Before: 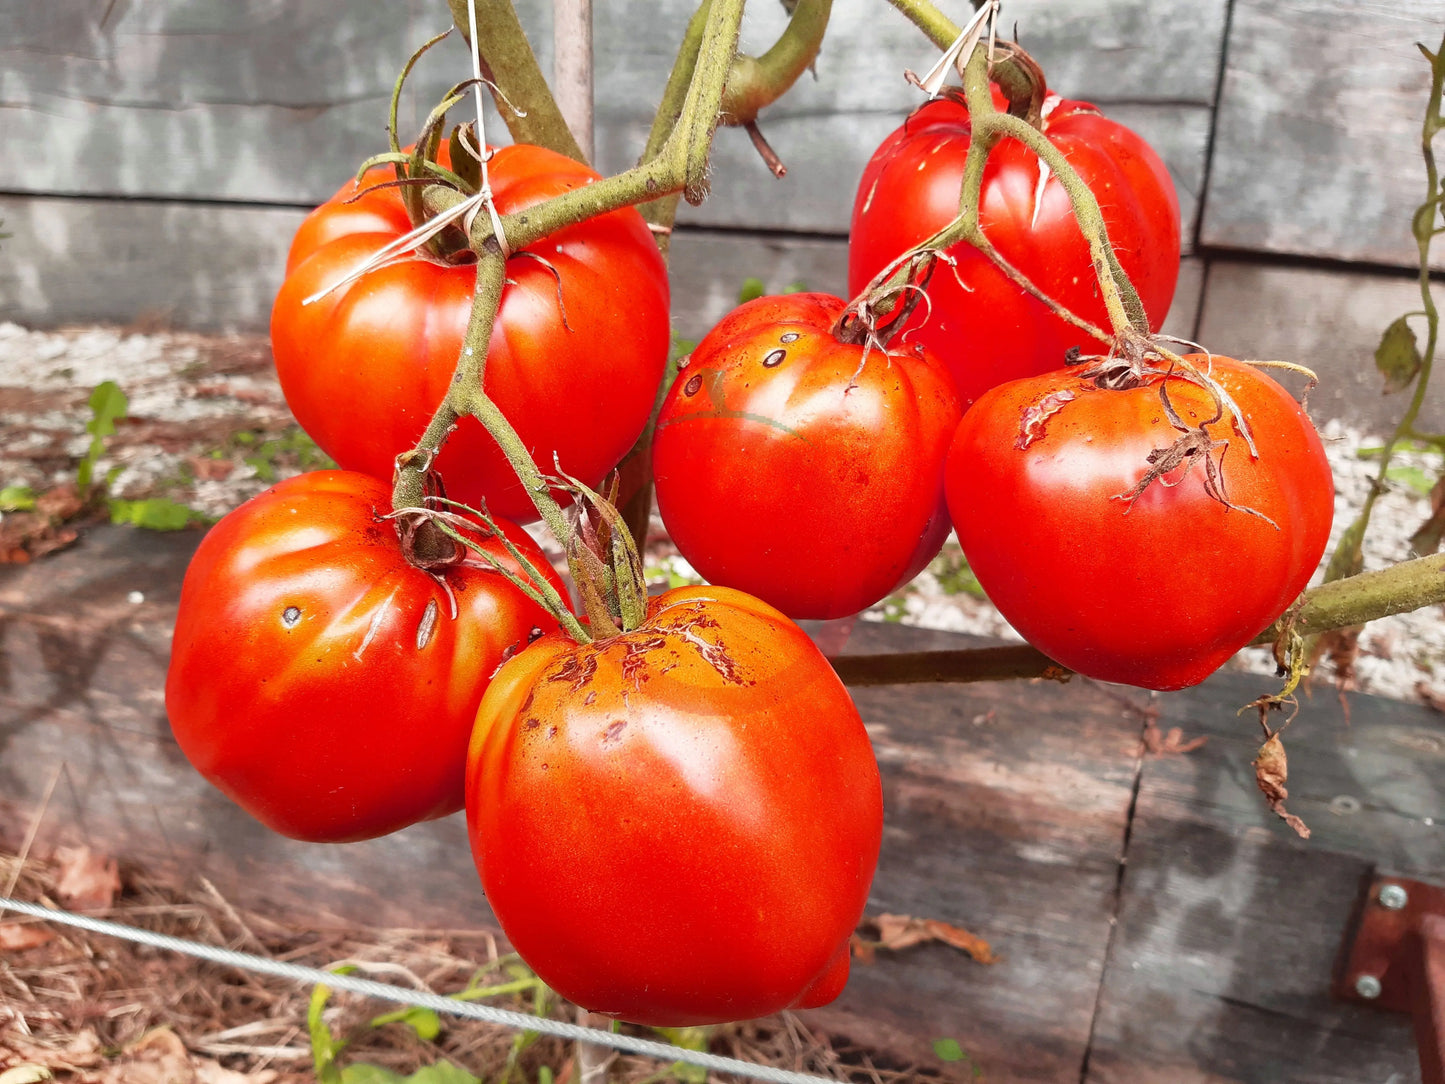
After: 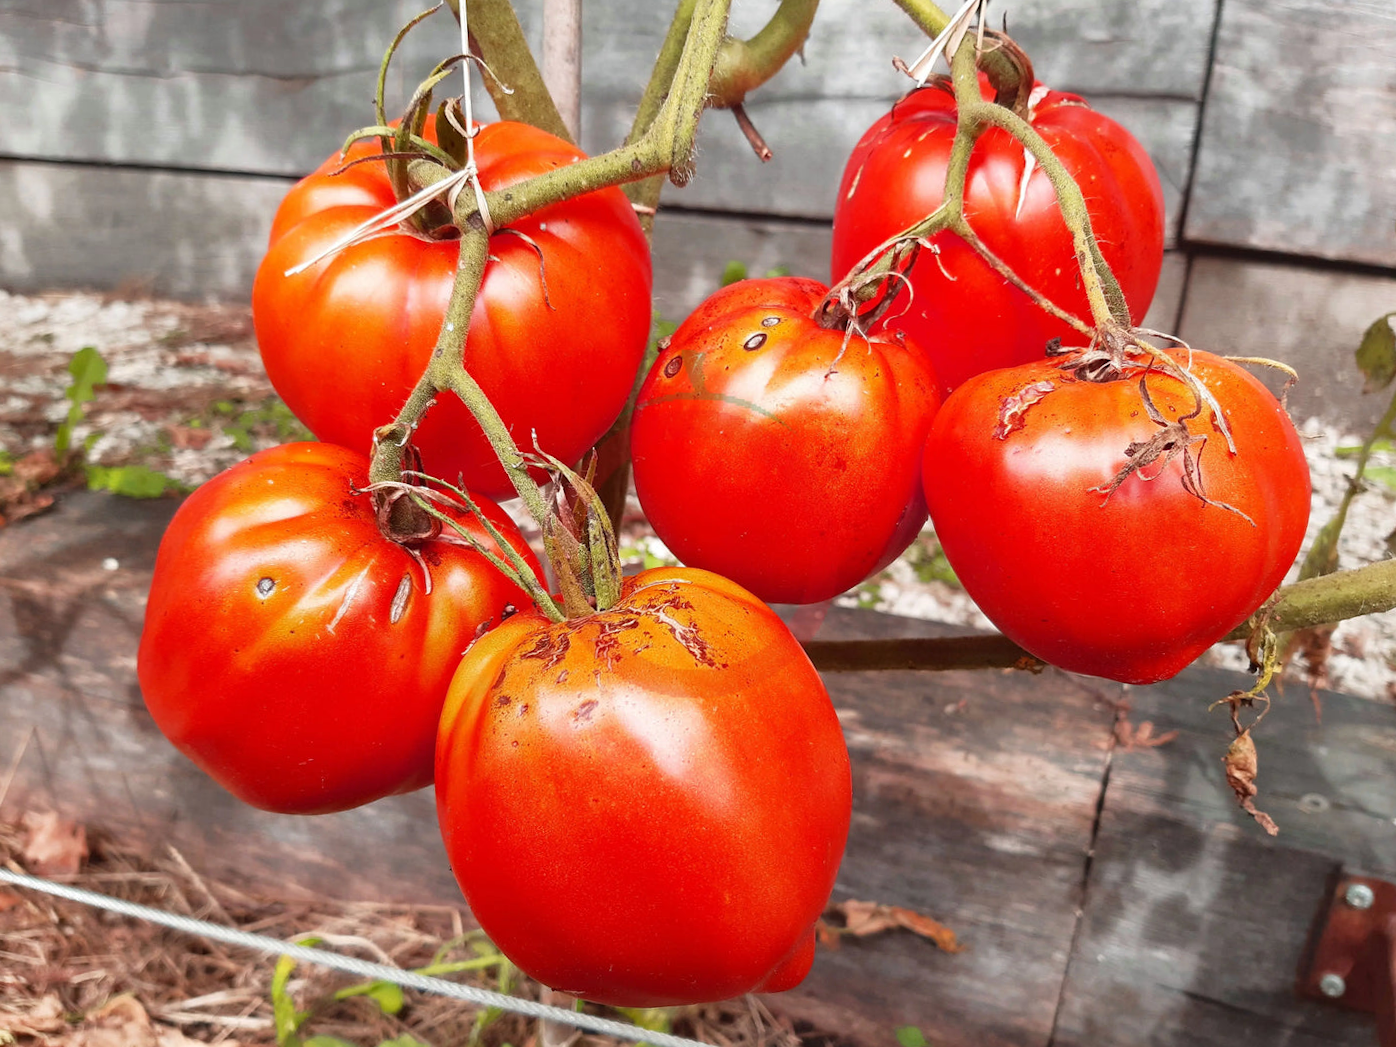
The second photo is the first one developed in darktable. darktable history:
crop and rotate: angle -1.49°
